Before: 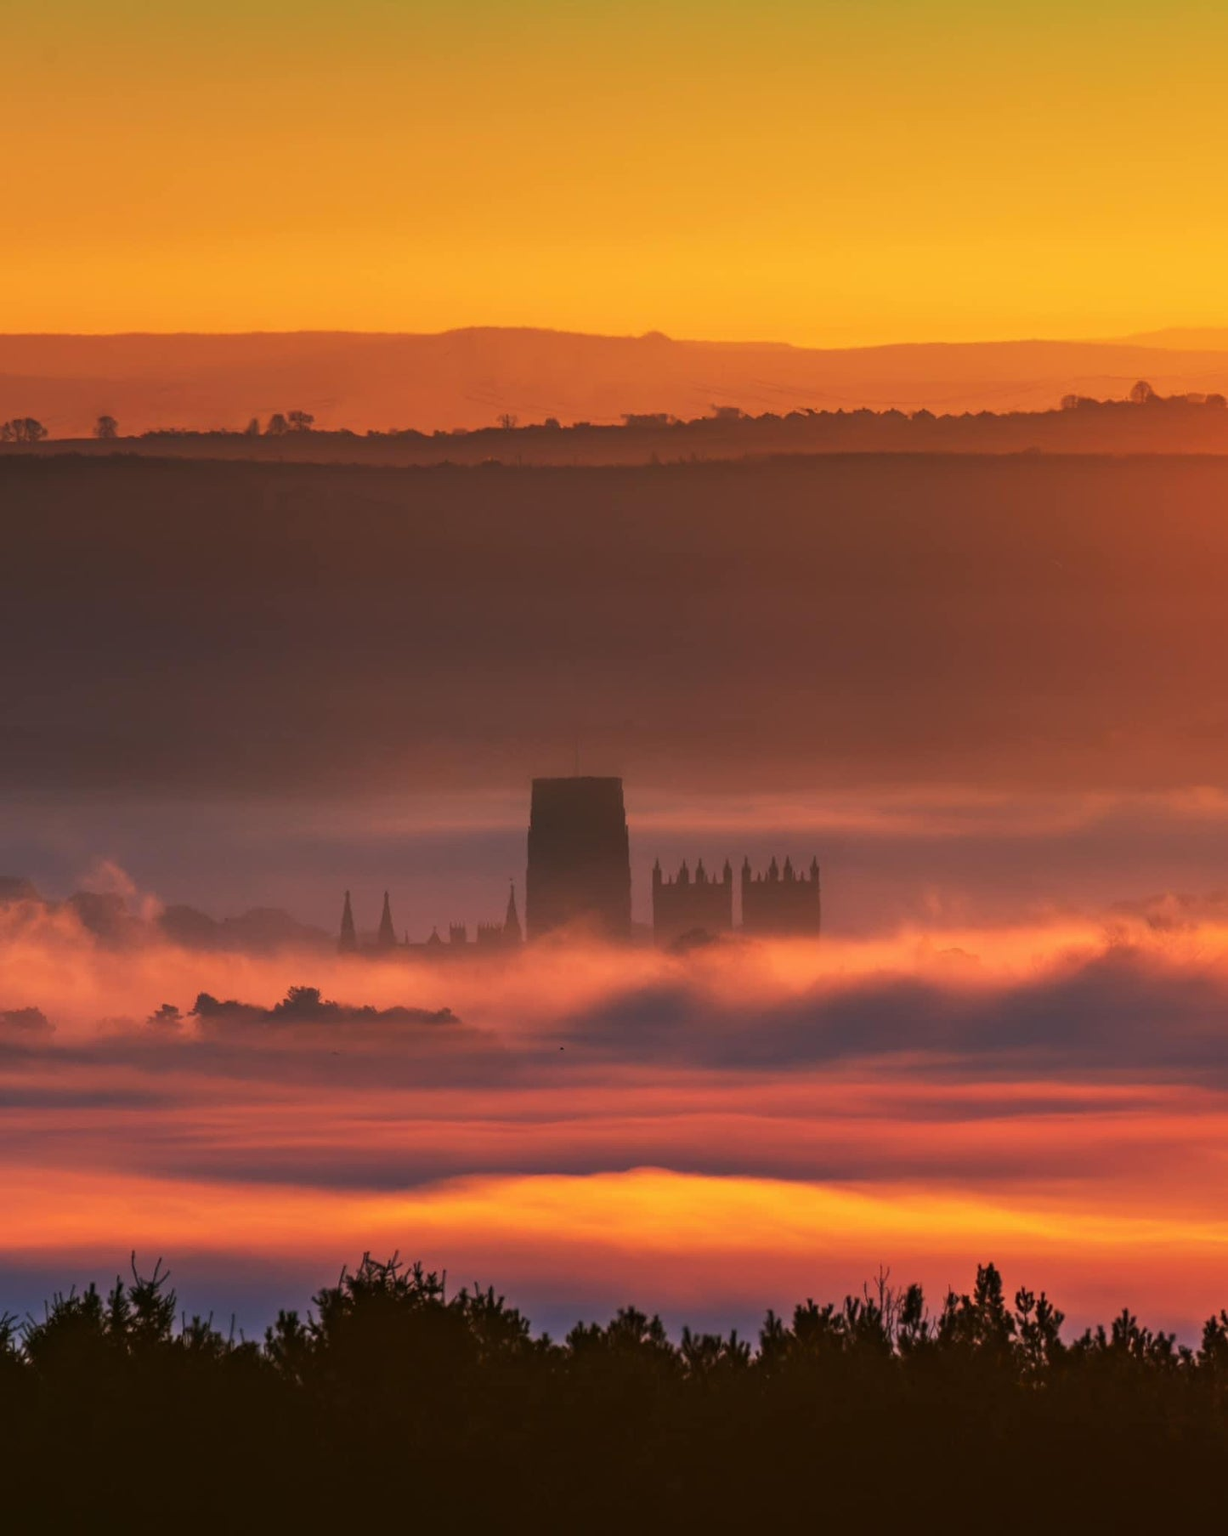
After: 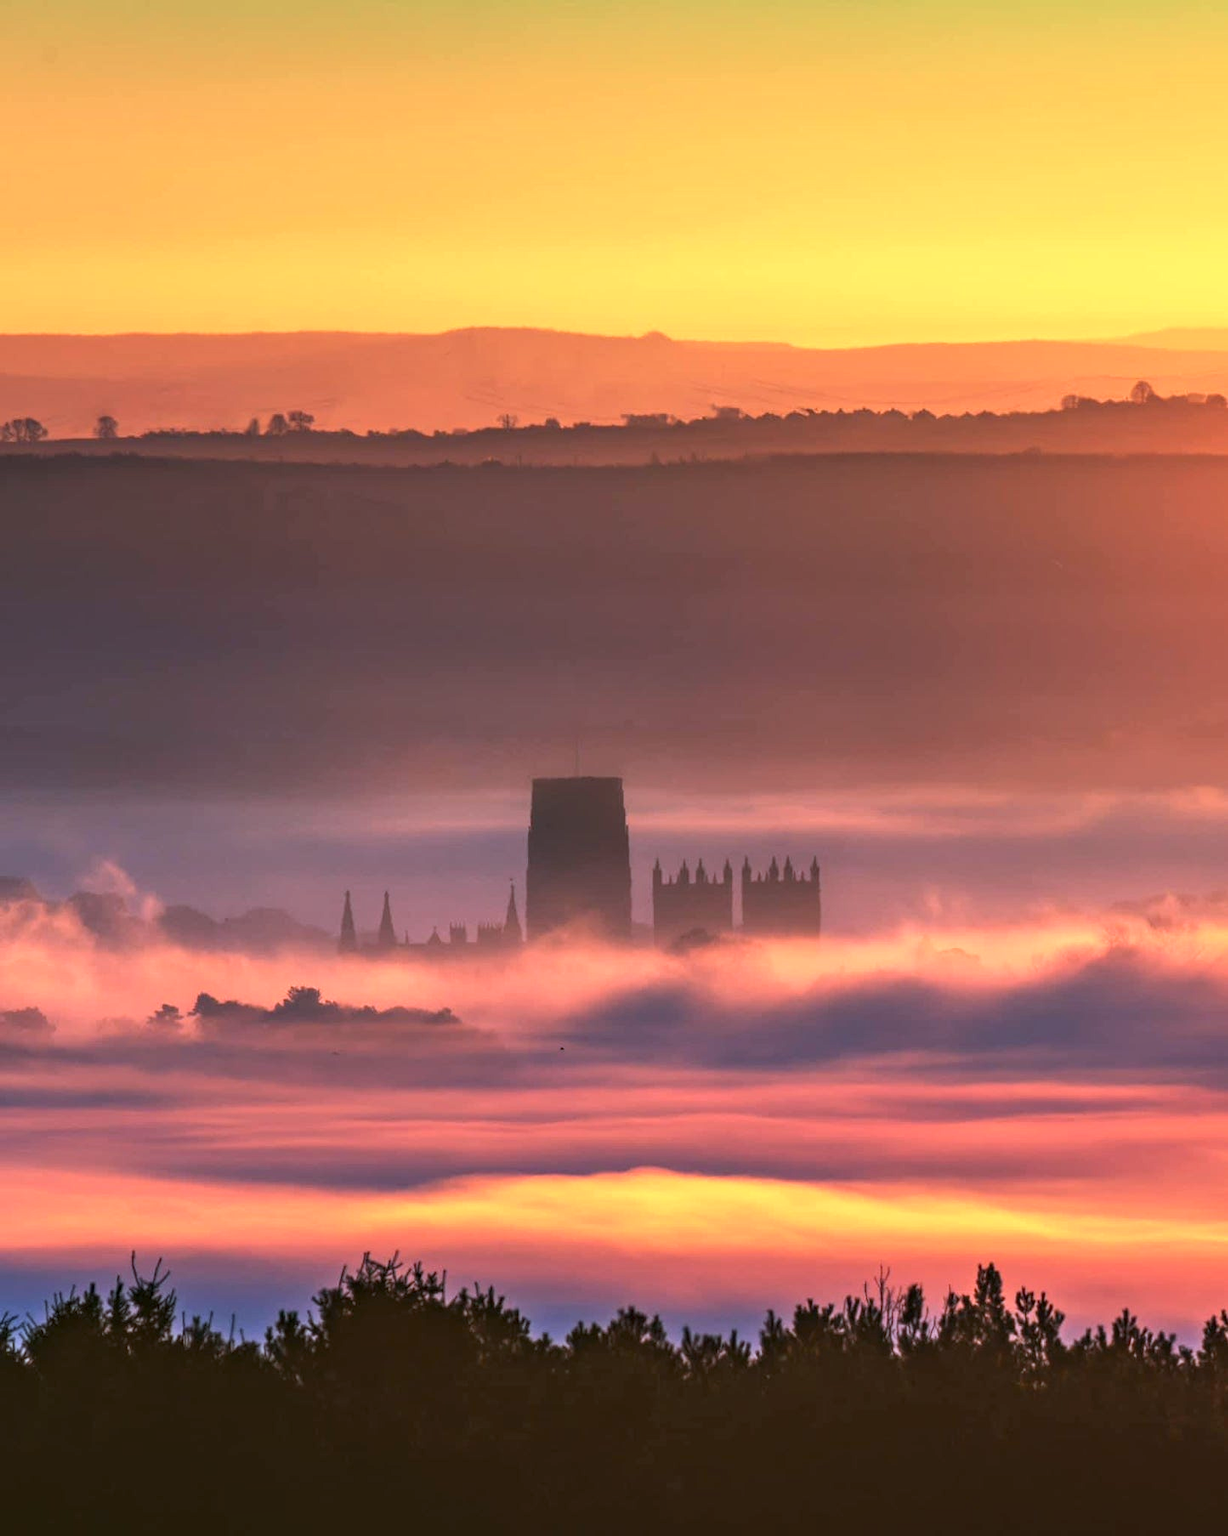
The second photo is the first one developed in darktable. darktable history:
local contrast: on, module defaults
color calibration: illuminant custom, x 0.387, y 0.387, temperature 3846.27 K, saturation algorithm version 1 (2020)
exposure: black level correction 0, exposure 0.7 EV, compensate highlight preservation false
